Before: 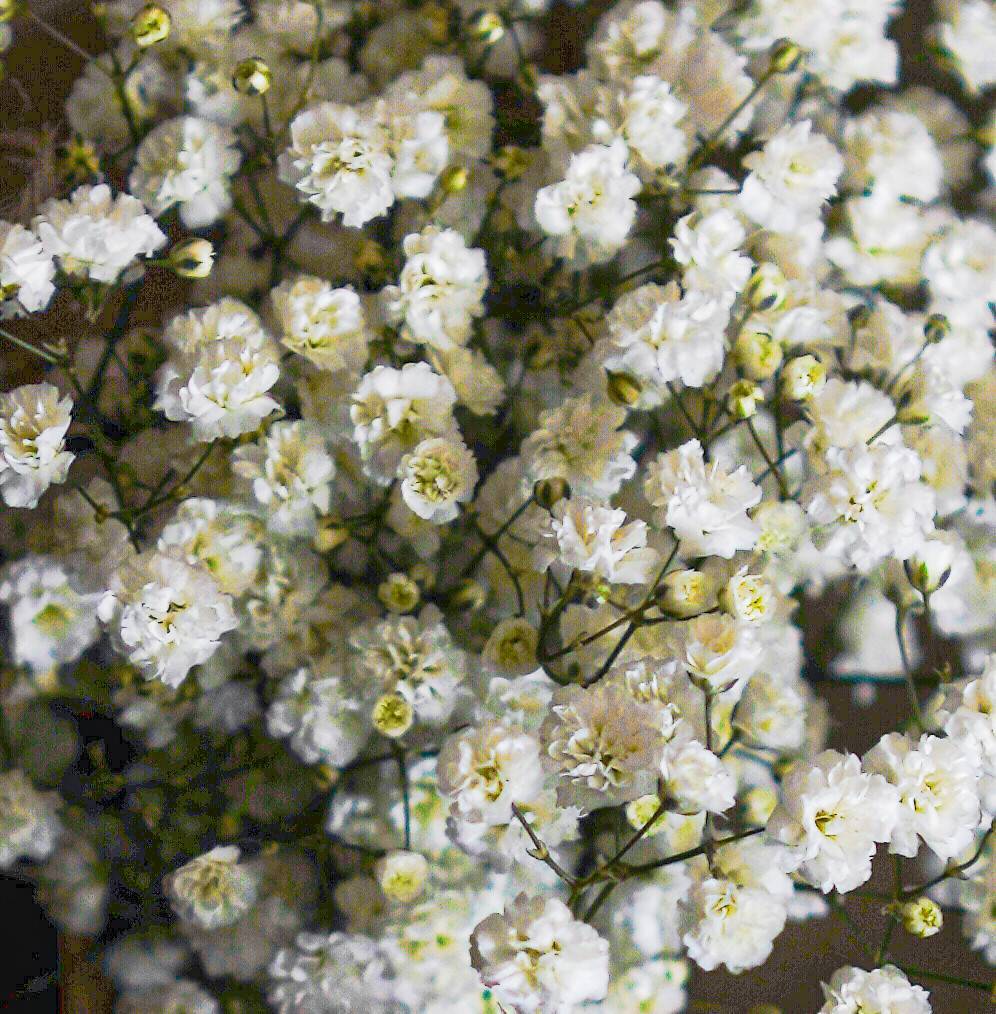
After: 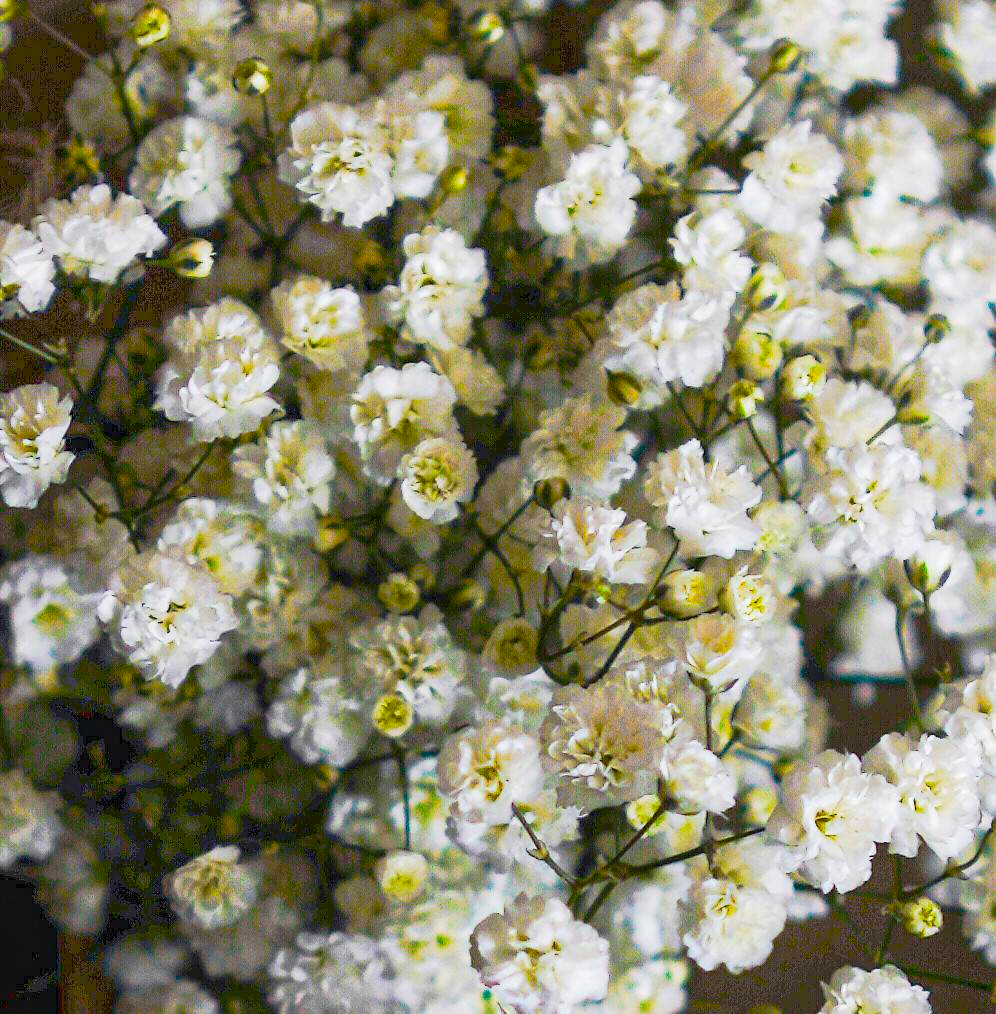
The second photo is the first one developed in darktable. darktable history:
color balance rgb: perceptual saturation grading › global saturation 19.585%, global vibrance 20%
